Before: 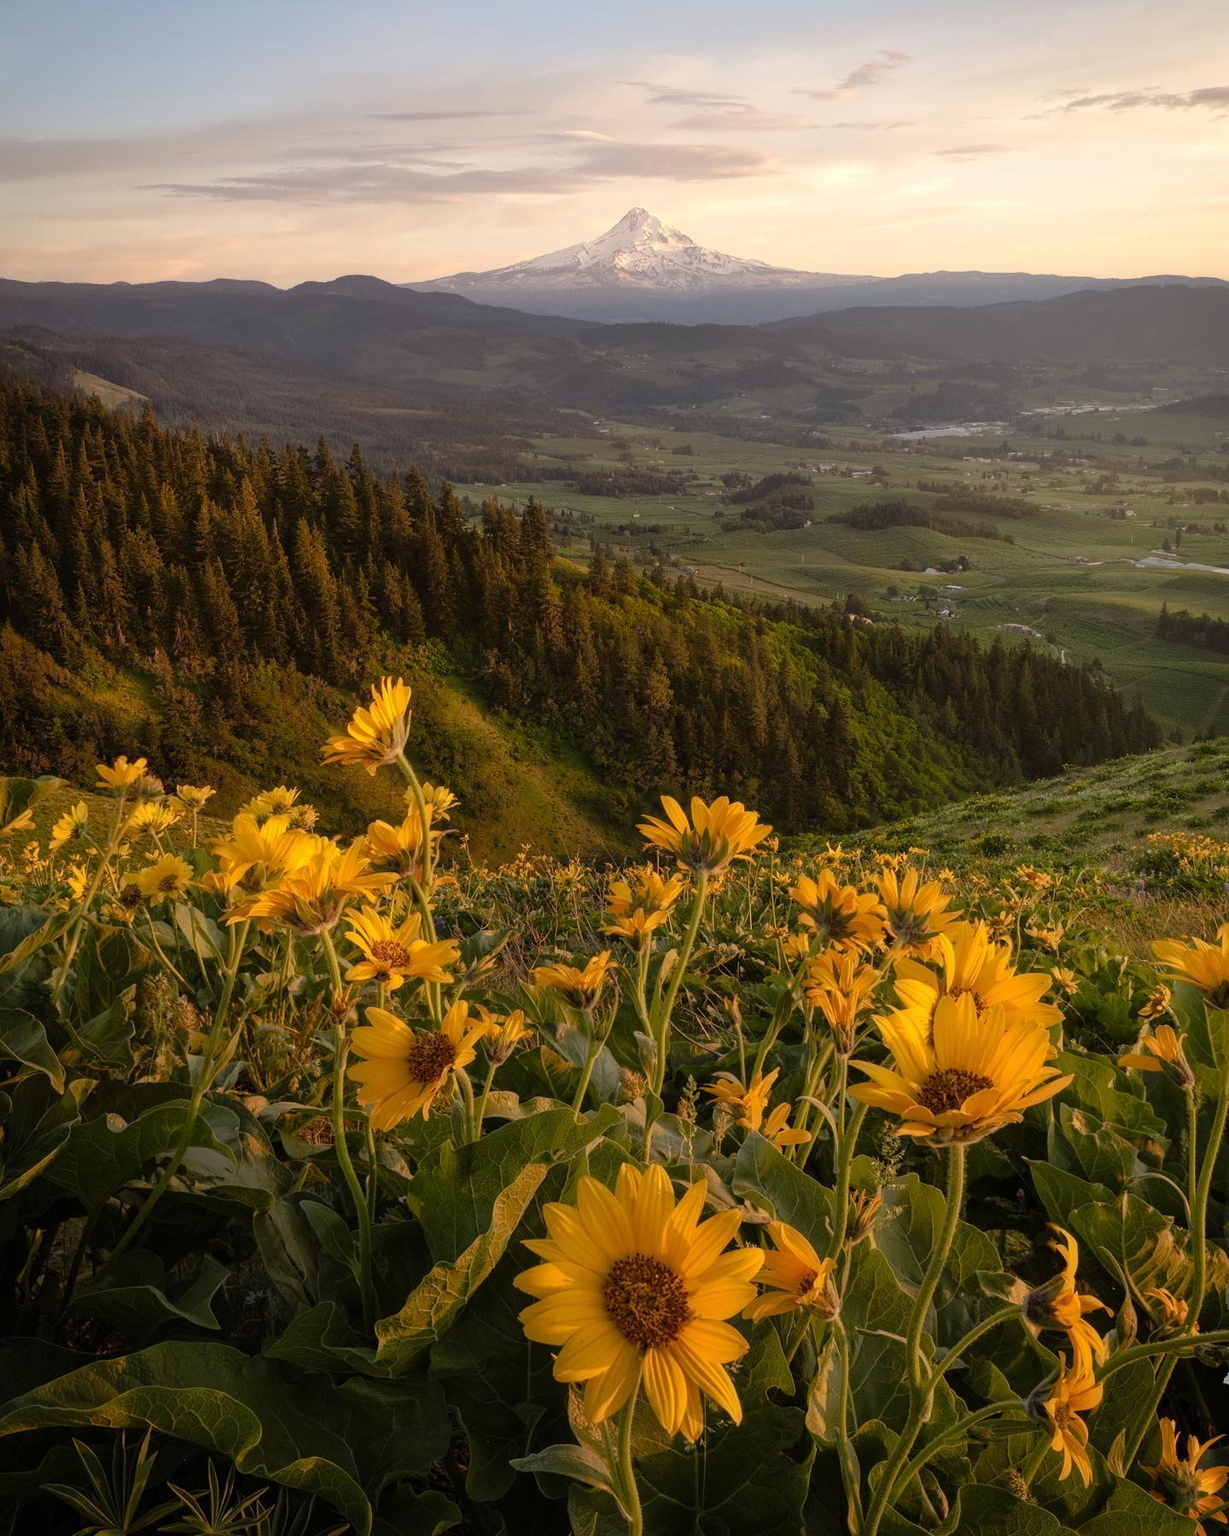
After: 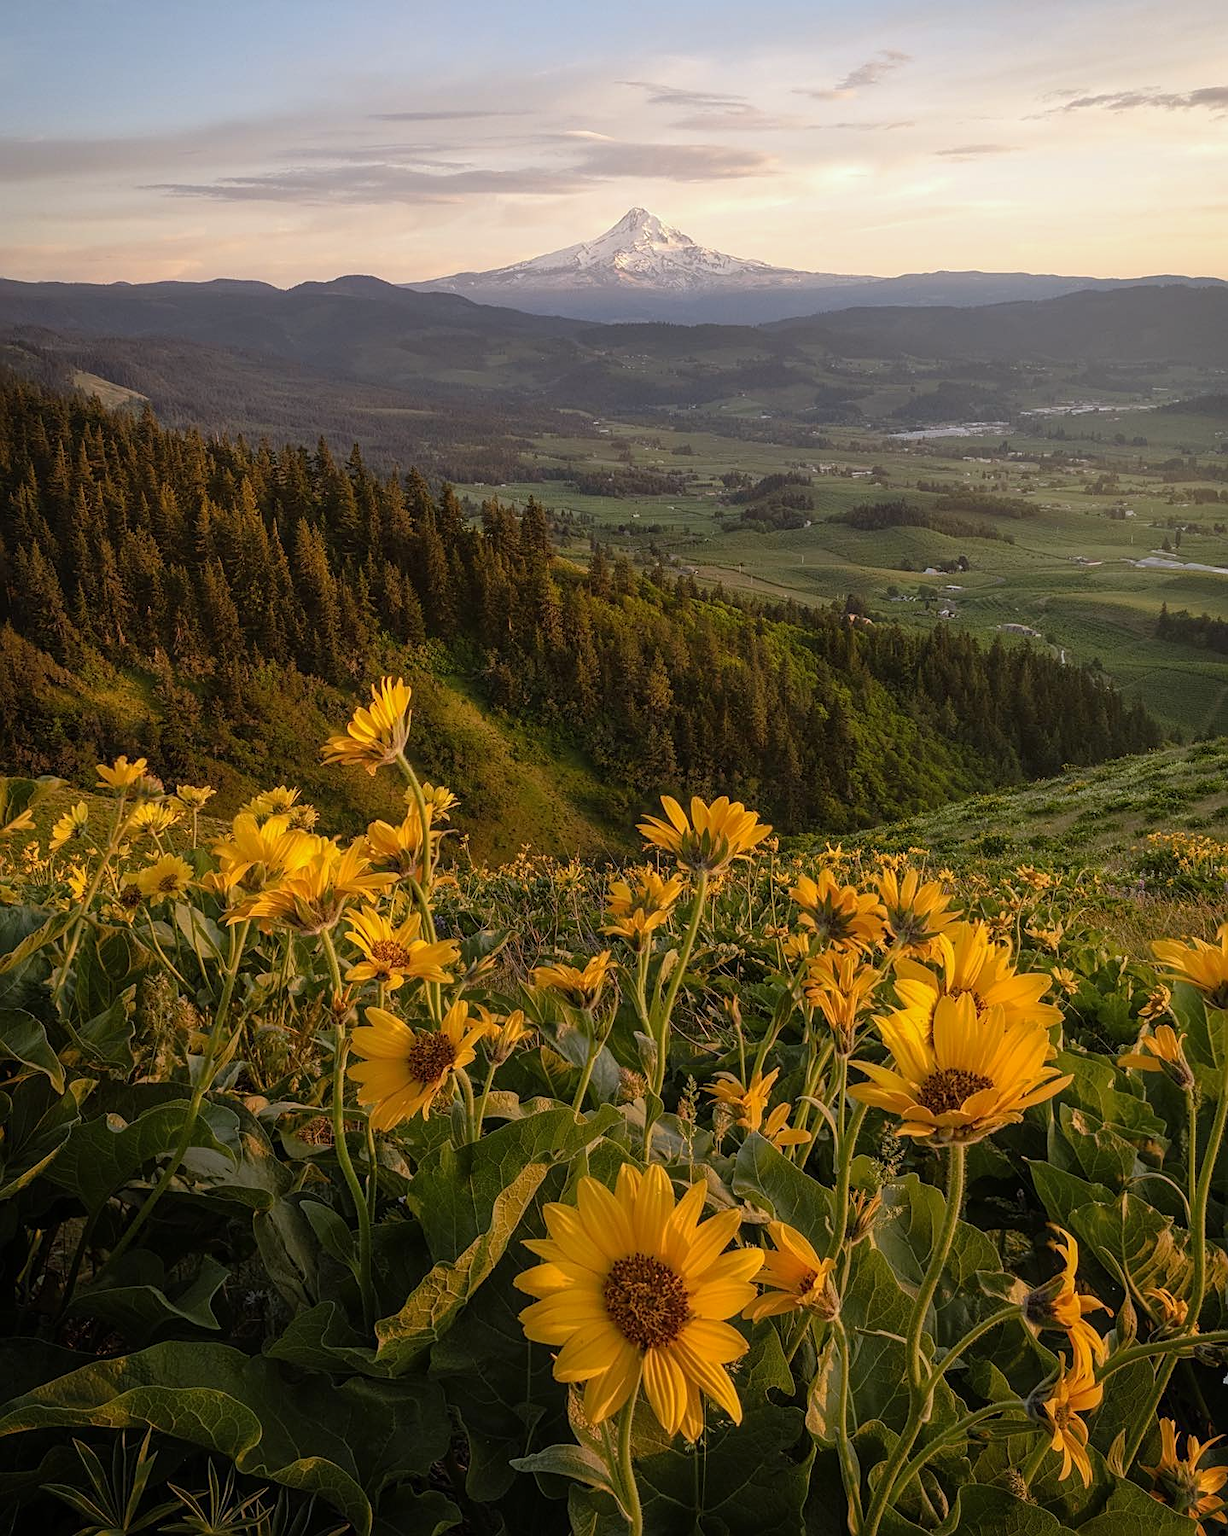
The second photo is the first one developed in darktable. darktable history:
sharpen: on, module defaults
exposure: compensate highlight preservation false
white balance: red 0.976, blue 1.04
local contrast: detail 110%
